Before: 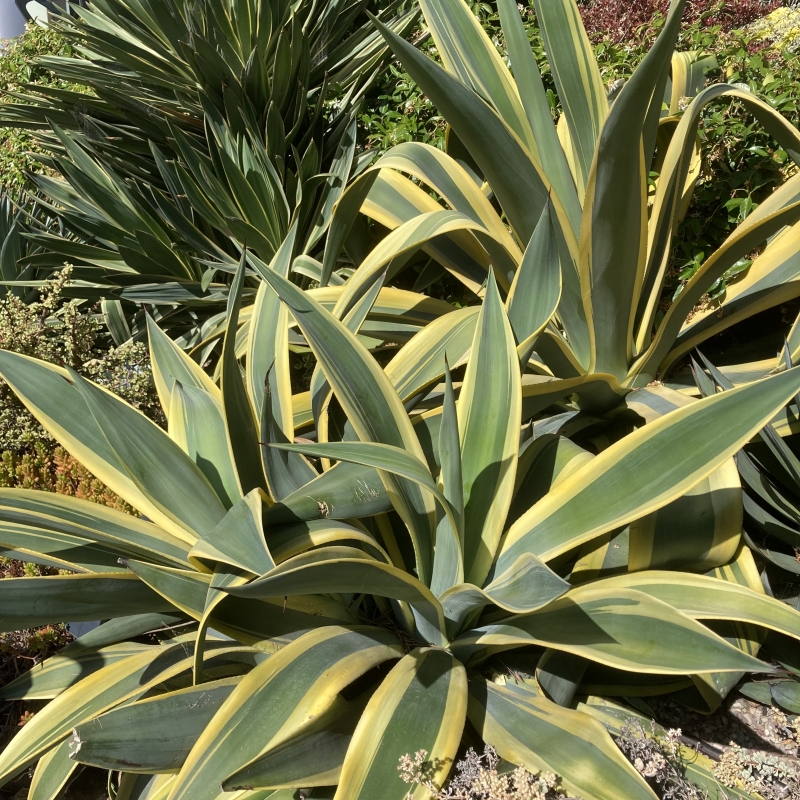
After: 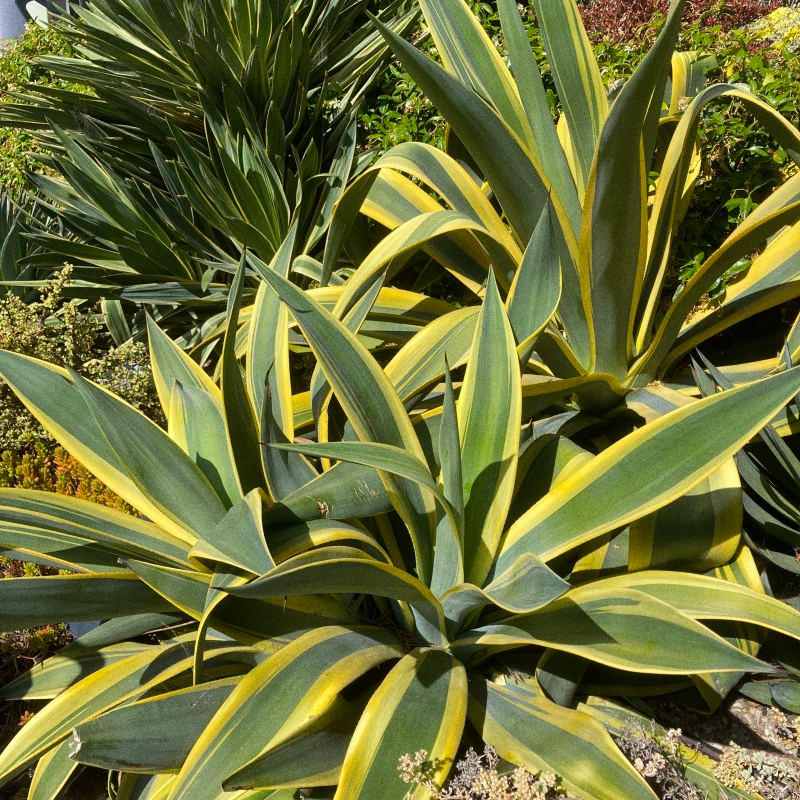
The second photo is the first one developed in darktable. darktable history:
grain: strength 26%
shadows and highlights: shadows 24.5, highlights -78.15, soften with gaussian
color balance rgb: perceptual saturation grading › global saturation 25%, global vibrance 20%
